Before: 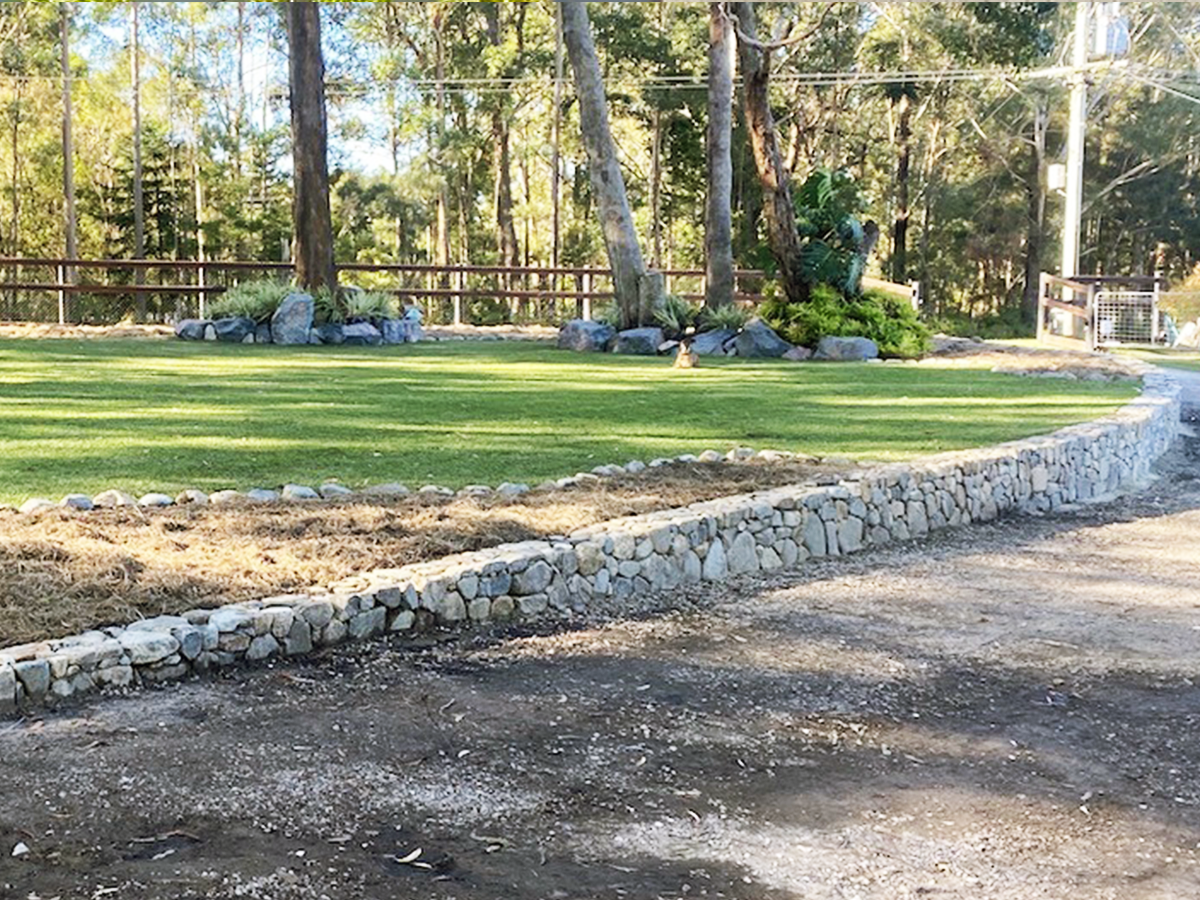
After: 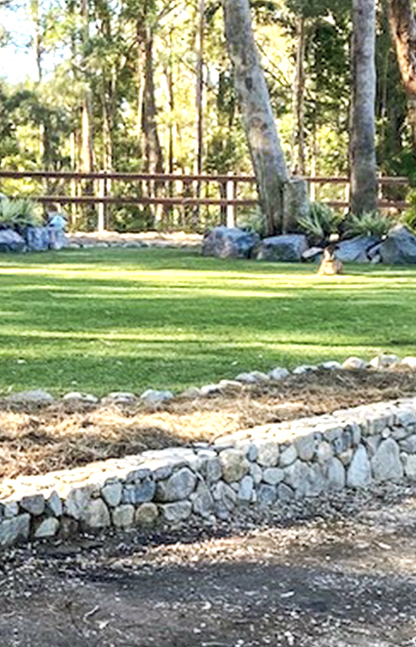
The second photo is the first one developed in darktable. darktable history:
crop and rotate: left 29.715%, top 10.373%, right 35.555%, bottom 17.729%
levels: levels [0, 0.499, 1]
local contrast: on, module defaults
exposure: exposure 0.296 EV, compensate highlight preservation false
